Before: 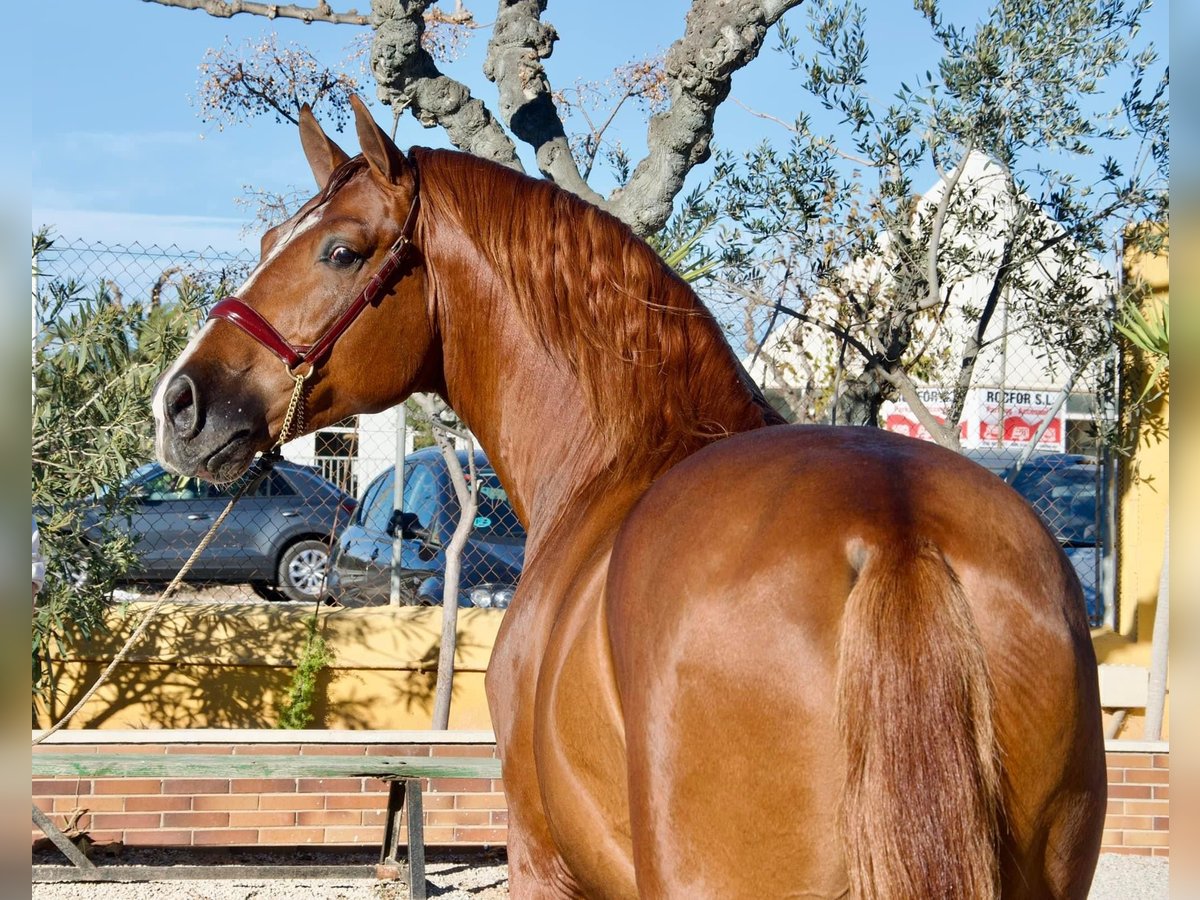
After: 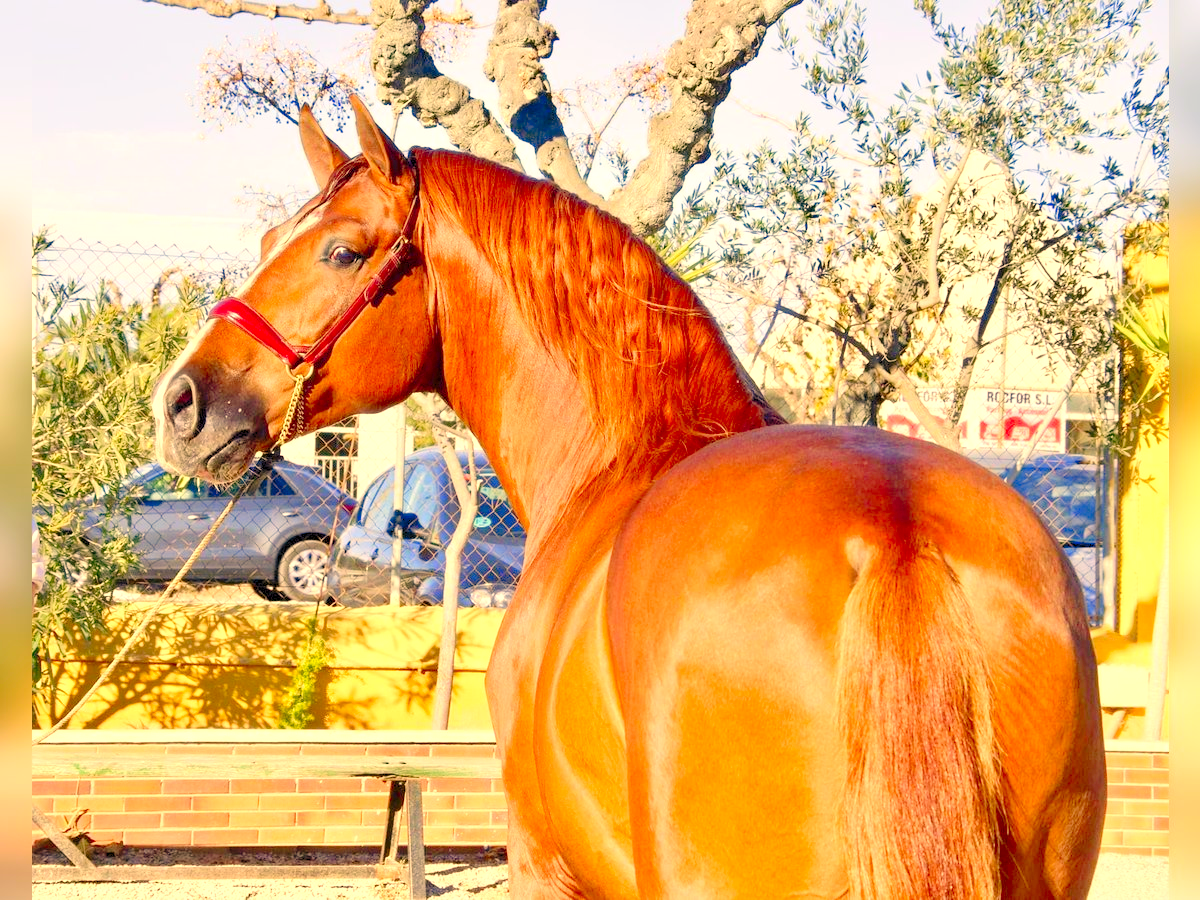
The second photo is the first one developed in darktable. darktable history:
color correction: highlights a* 14.77, highlights b* 31.49
levels: levels [0.008, 0.318, 0.836]
